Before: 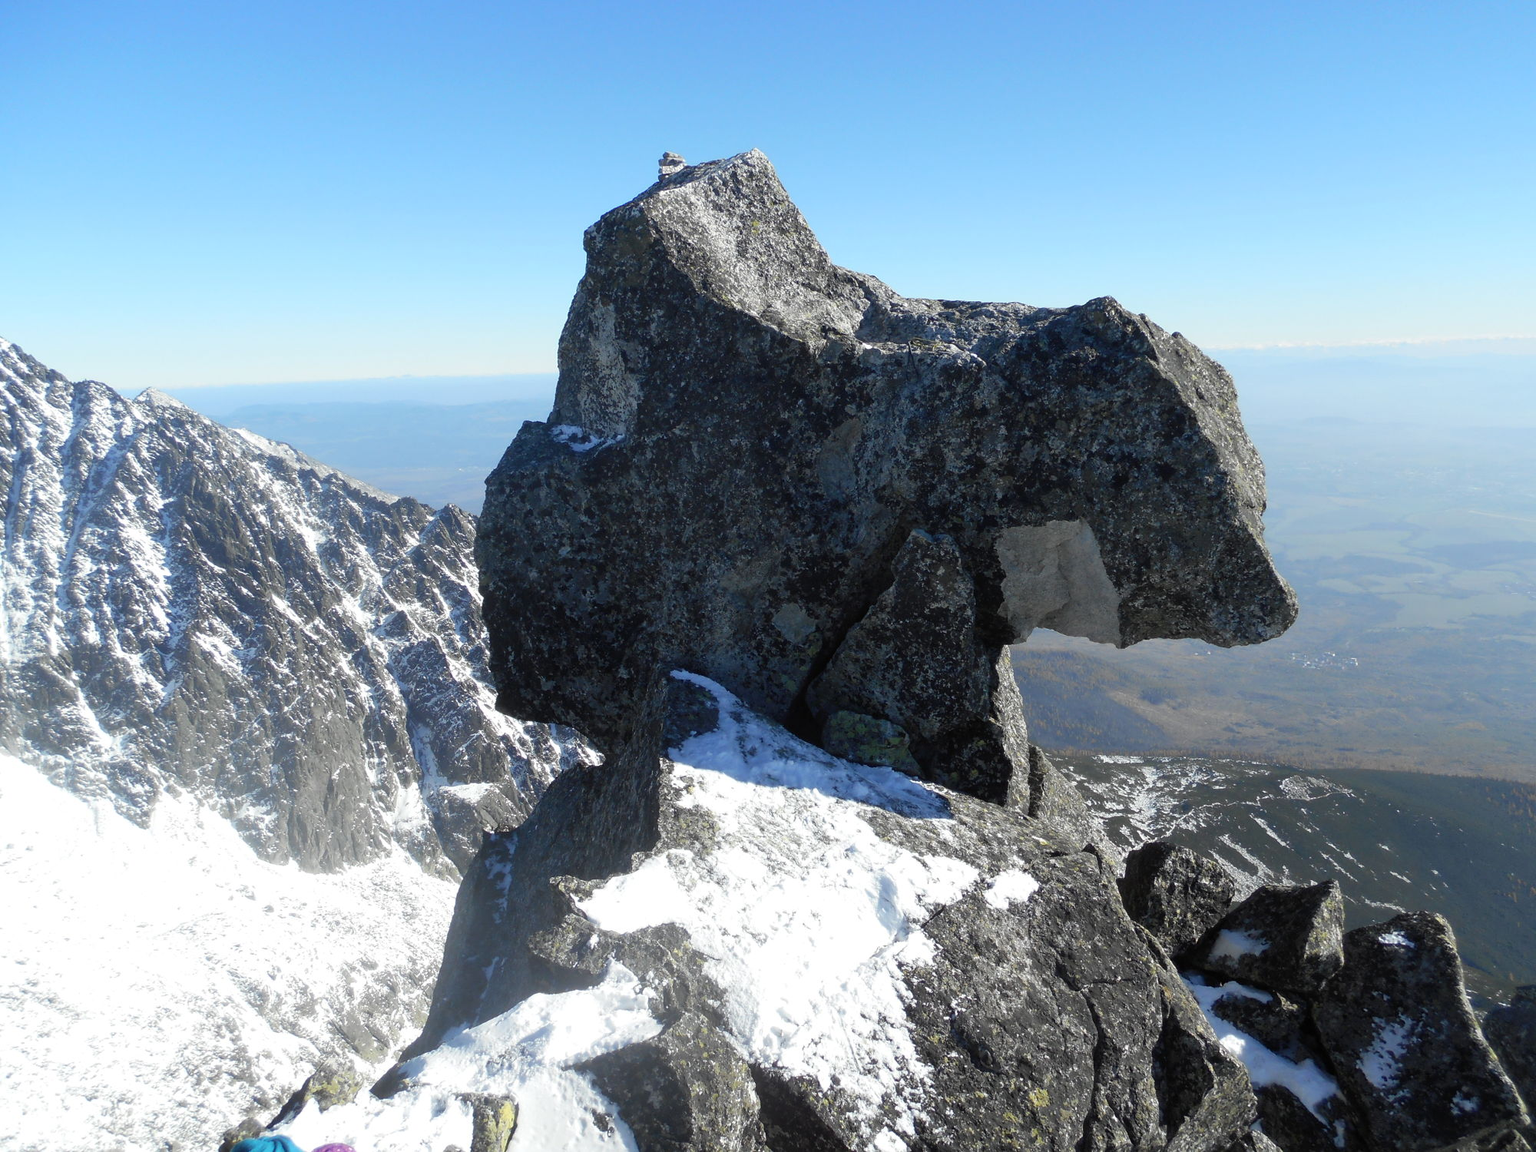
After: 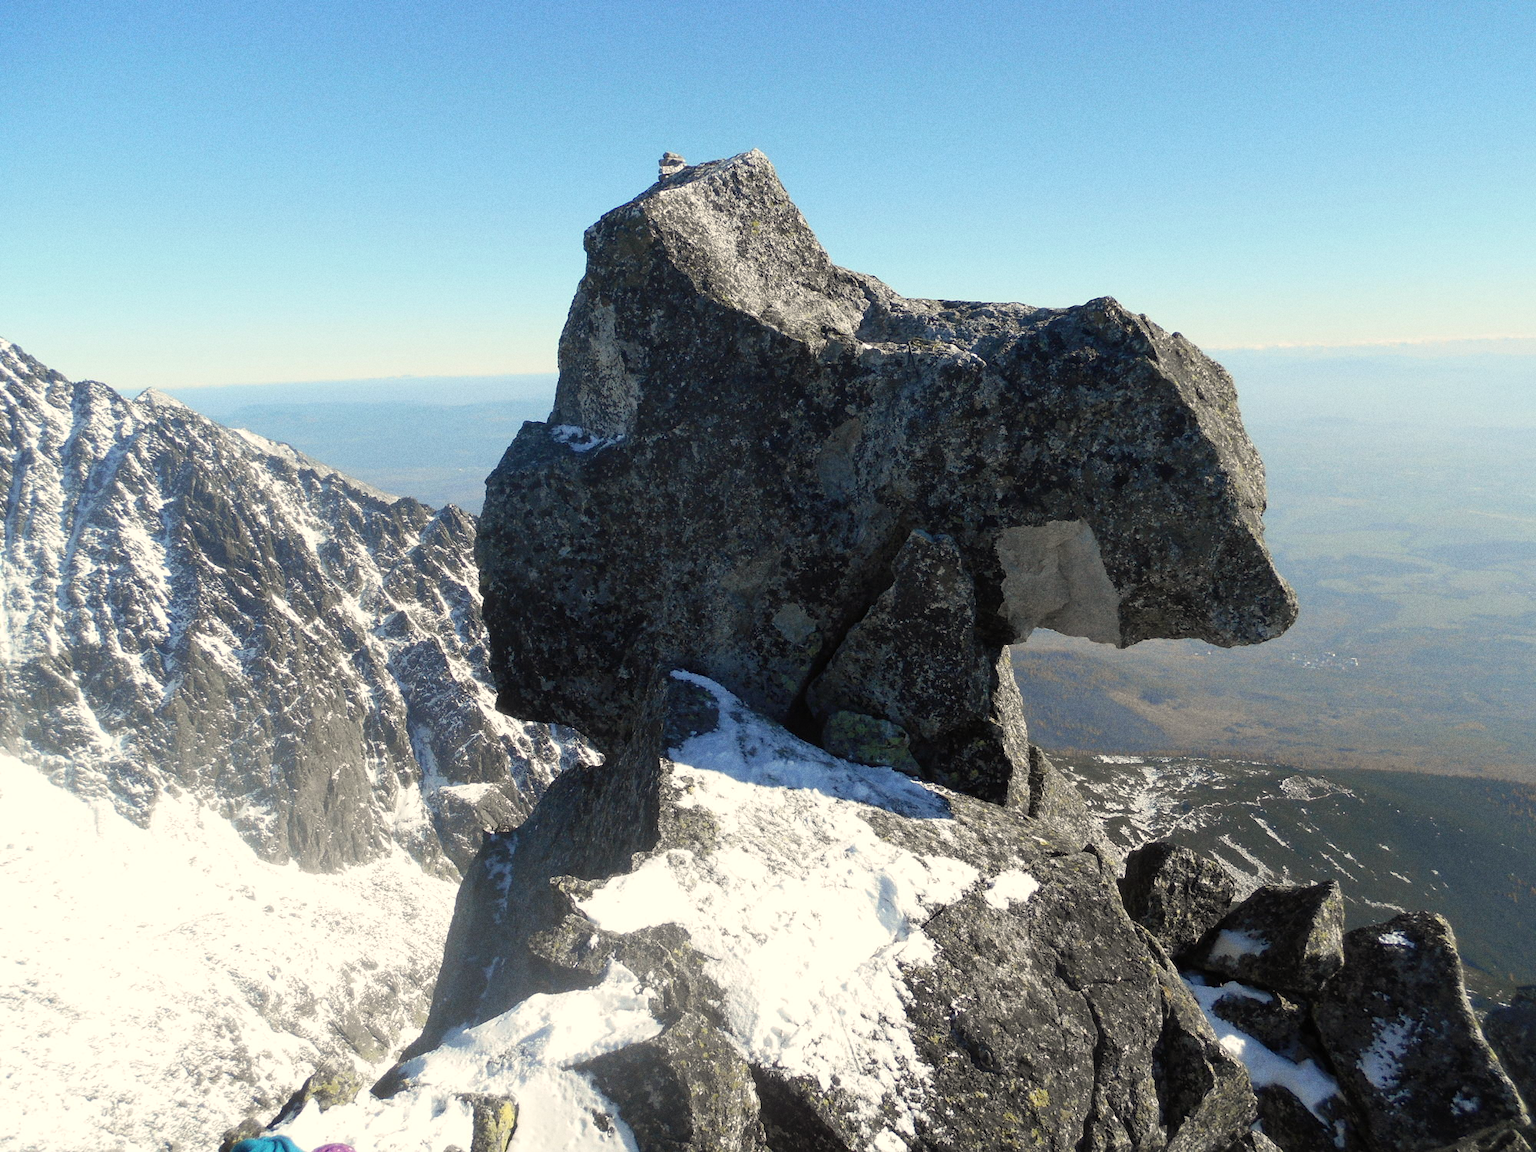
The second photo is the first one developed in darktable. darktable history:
grain: on, module defaults
white balance: red 1.045, blue 0.932
